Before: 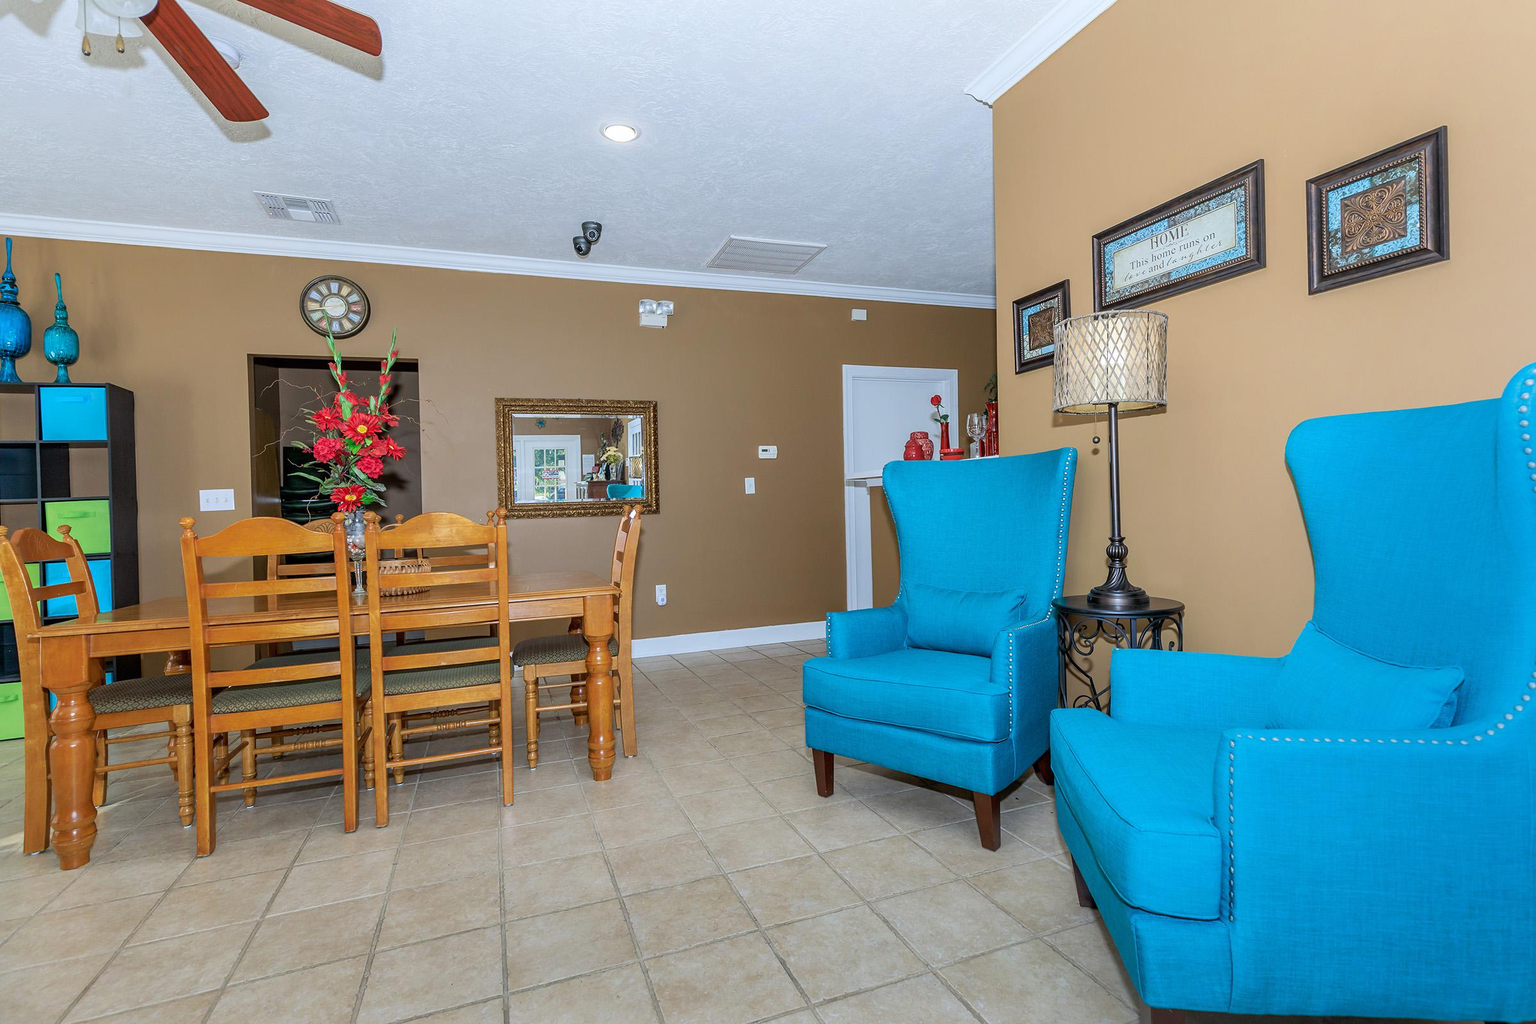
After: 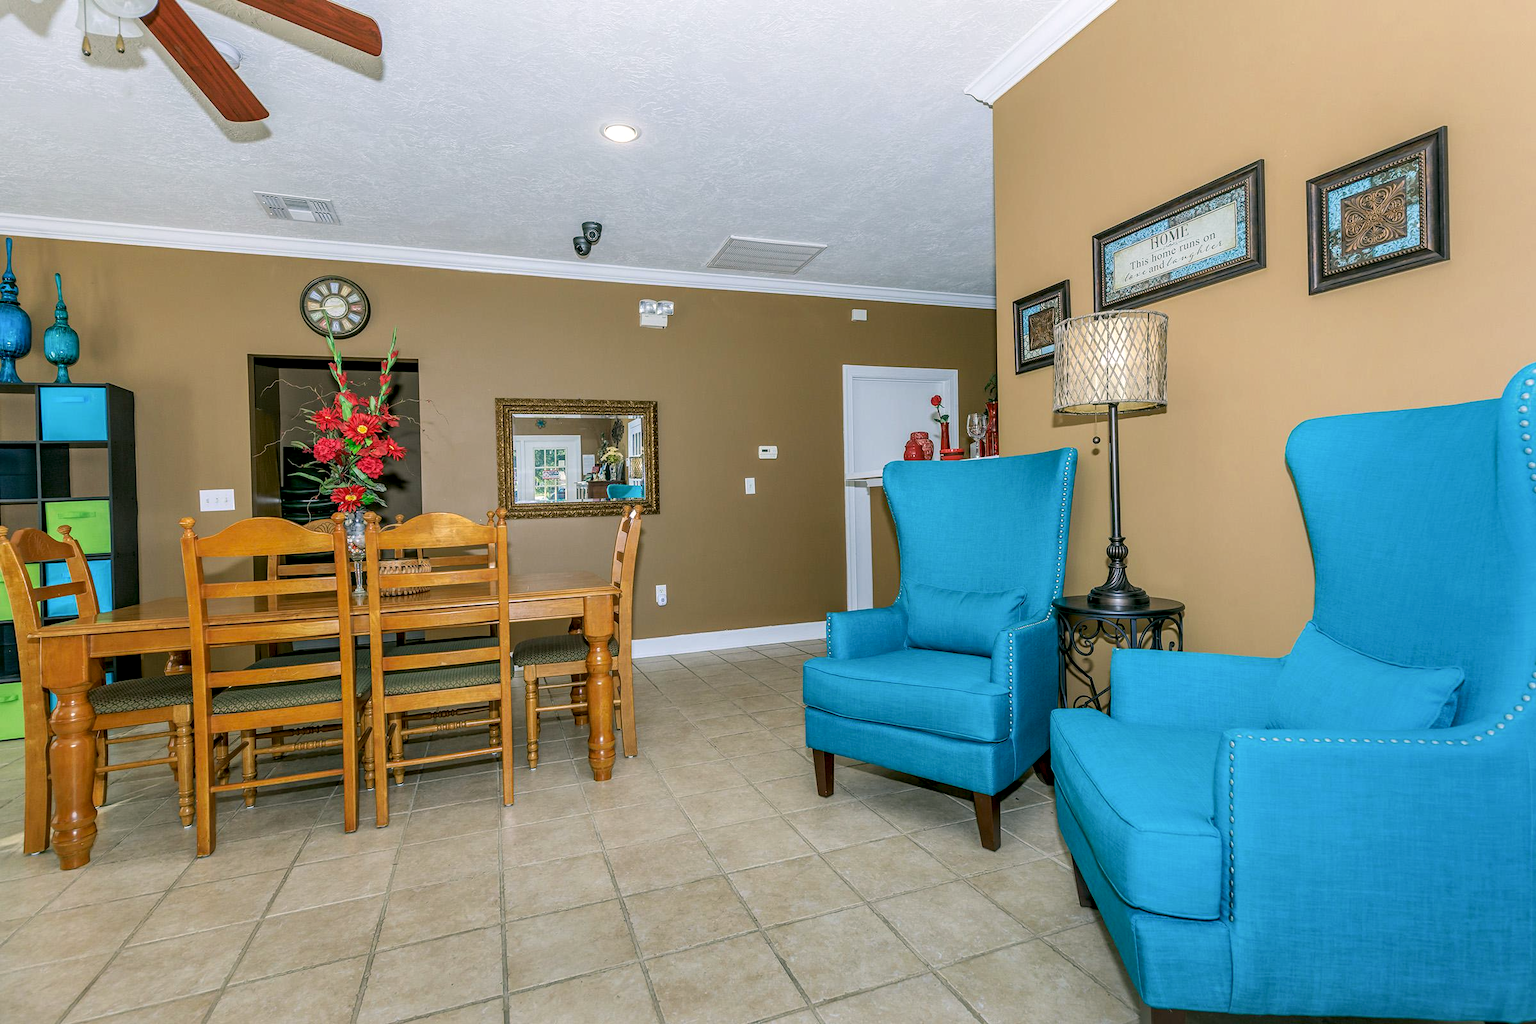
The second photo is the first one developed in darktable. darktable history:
local contrast: on, module defaults
color correction: highlights a* 3.93, highlights b* 4.96, shadows a* -7.61, shadows b* 4.74
